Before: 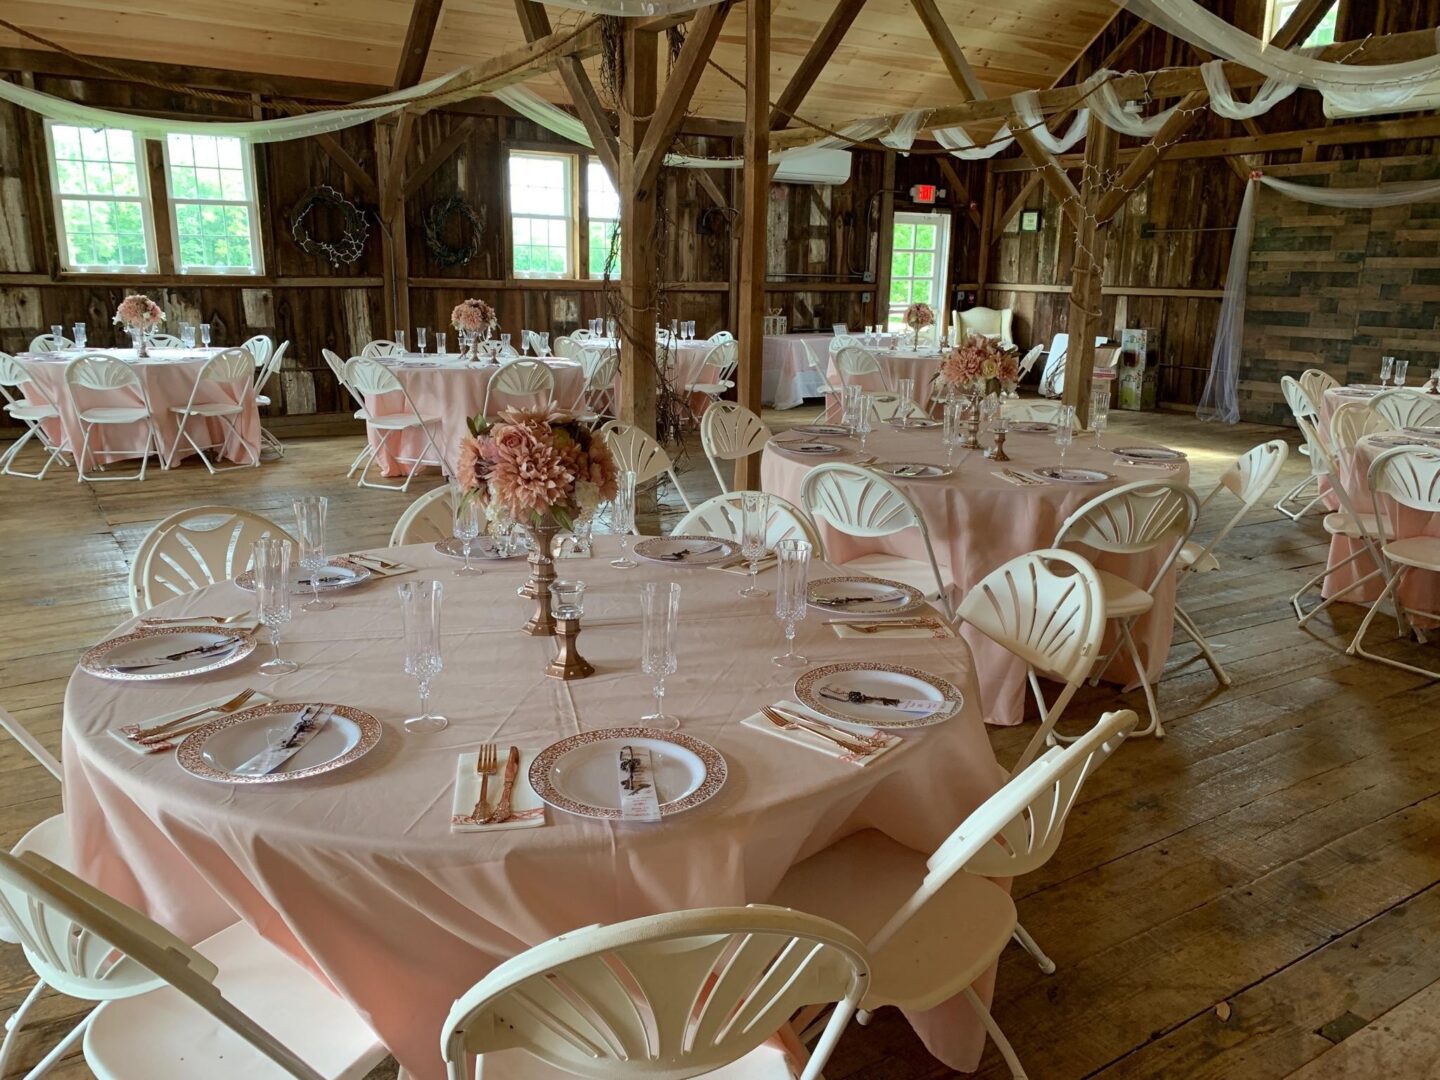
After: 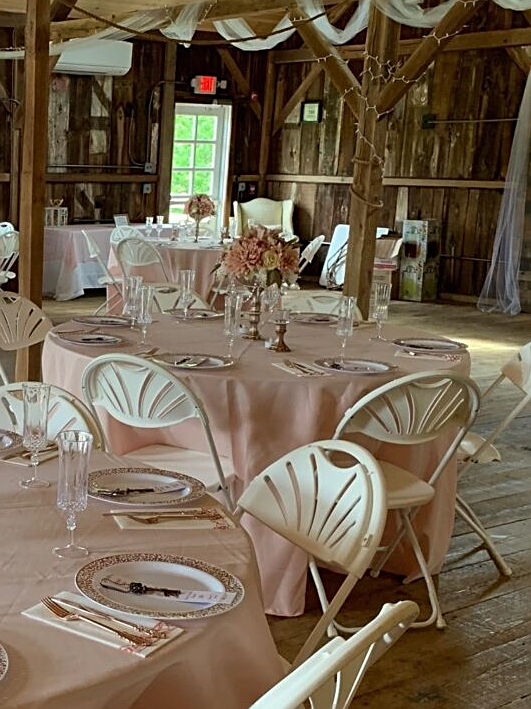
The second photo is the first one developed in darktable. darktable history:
crop and rotate: left 49.936%, top 10.094%, right 13.136%, bottom 24.256%
sharpen: on, module defaults
